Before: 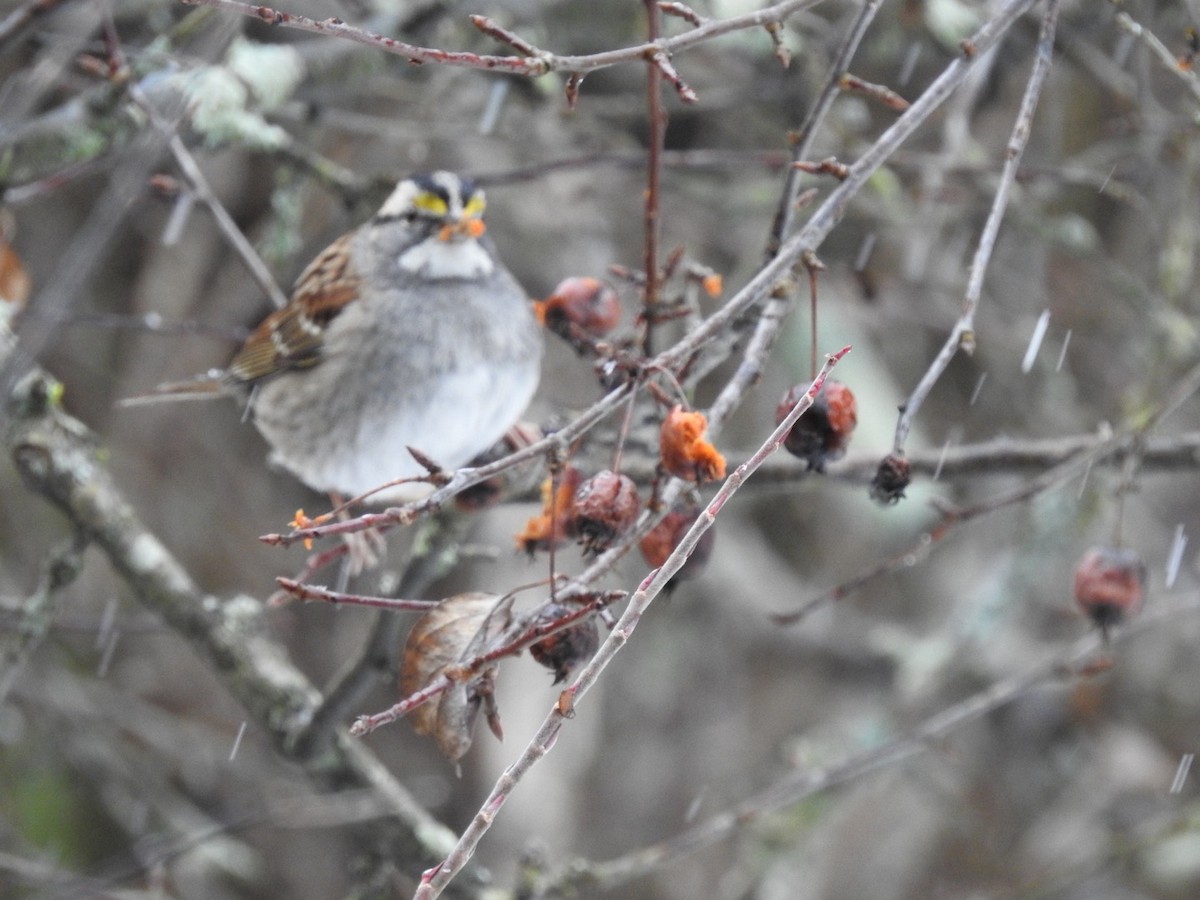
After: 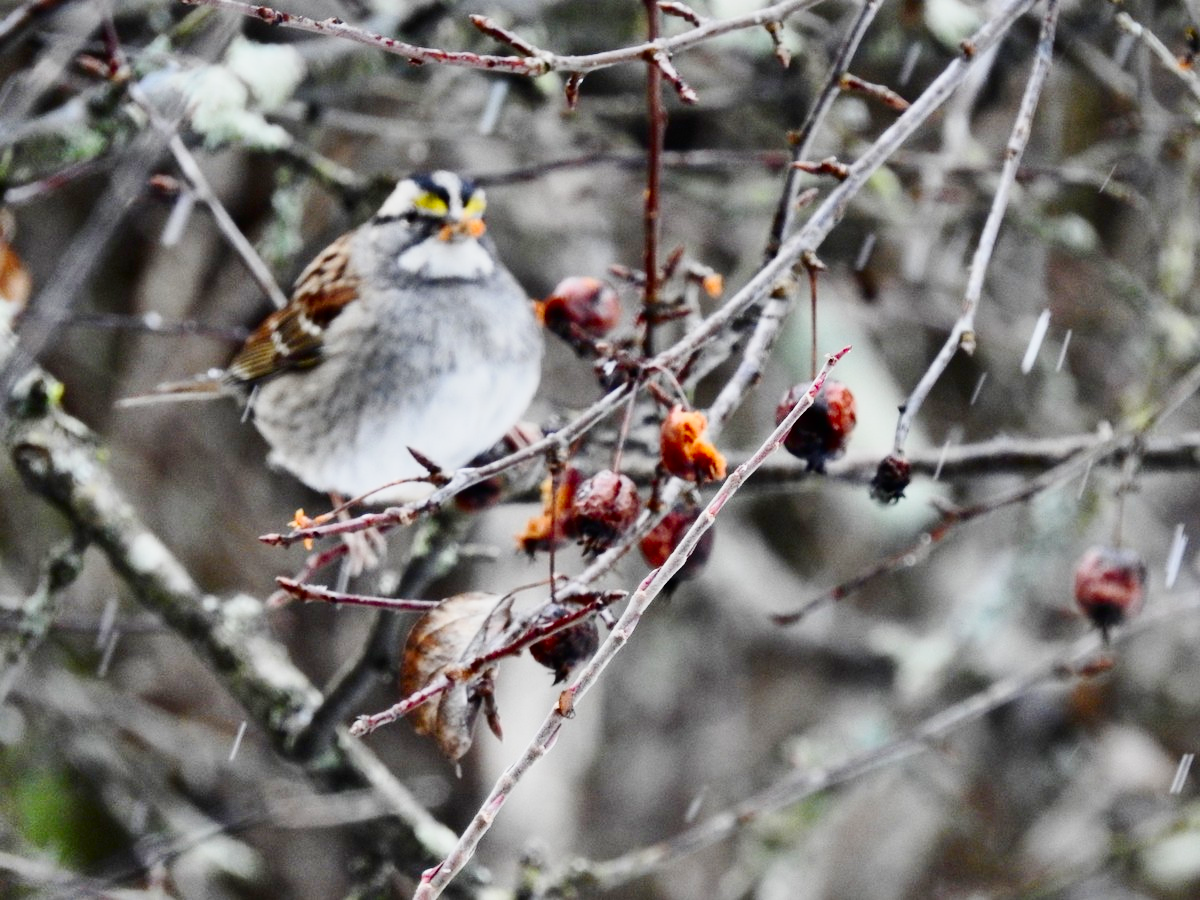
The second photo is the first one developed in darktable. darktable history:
shadows and highlights: radius 123.98, shadows 100, white point adjustment -3, highlights -100, highlights color adjustment 89.84%, soften with gaussian
base curve: curves: ch0 [(0, 0) (0.036, 0.025) (0.121, 0.166) (0.206, 0.329) (0.605, 0.79) (1, 1)], preserve colors none
contrast brightness saturation: contrast 0.24, brightness -0.24, saturation 0.14
